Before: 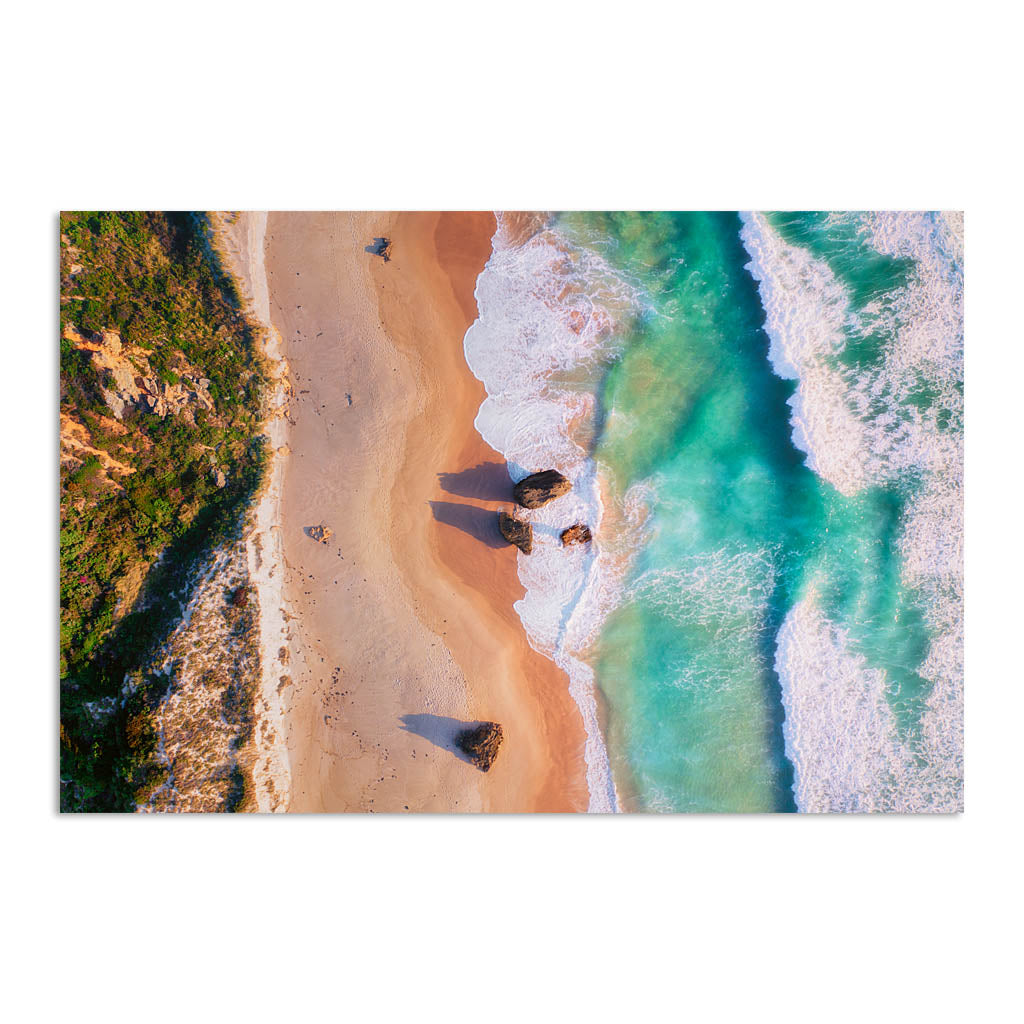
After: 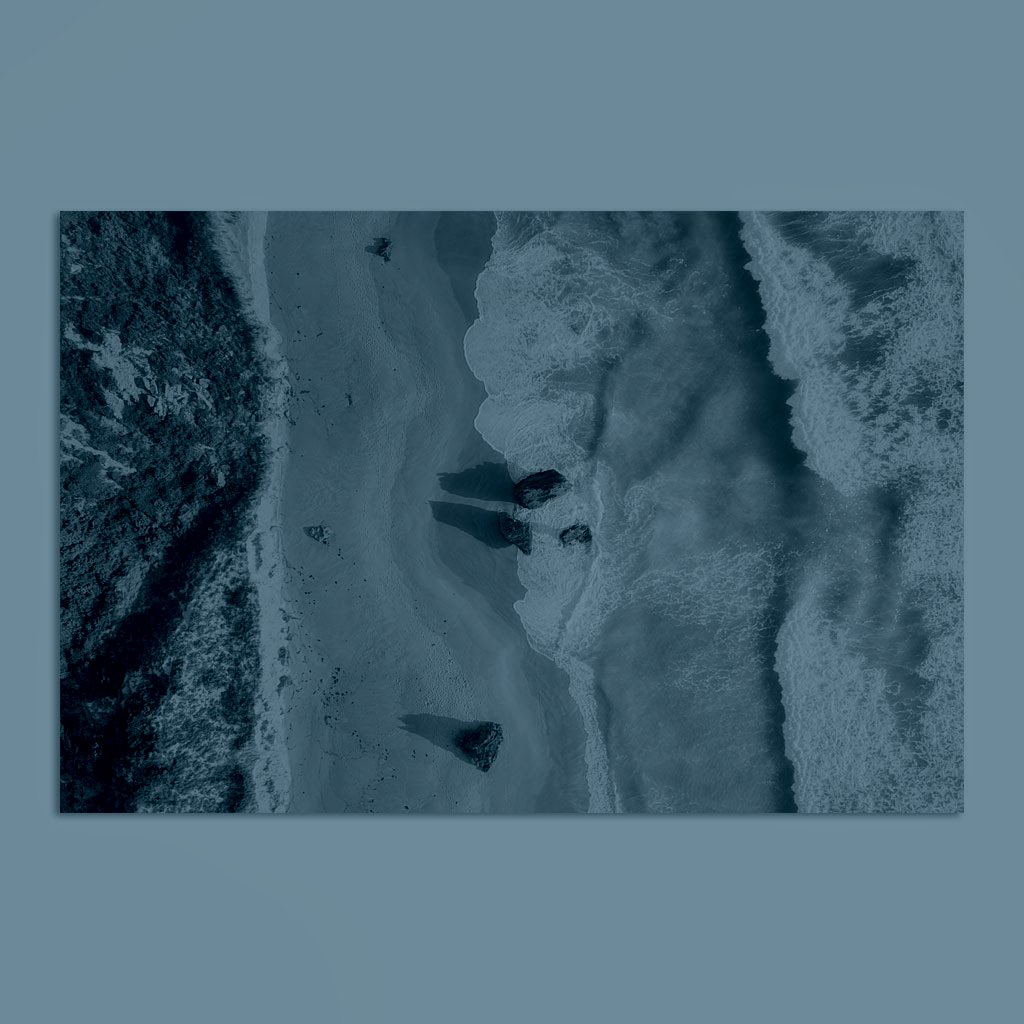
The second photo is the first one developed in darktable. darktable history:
colorize: hue 194.4°, saturation 29%, source mix 61.75%, lightness 3.98%, version 1
local contrast: highlights 100%, shadows 100%, detail 120%, midtone range 0.2
